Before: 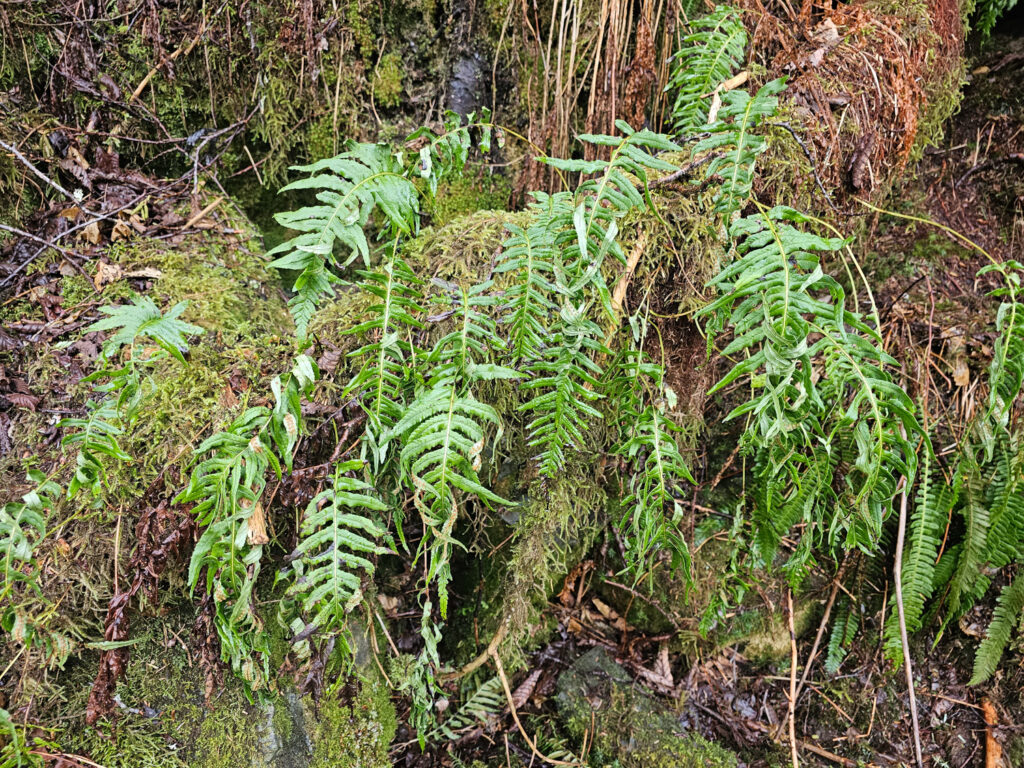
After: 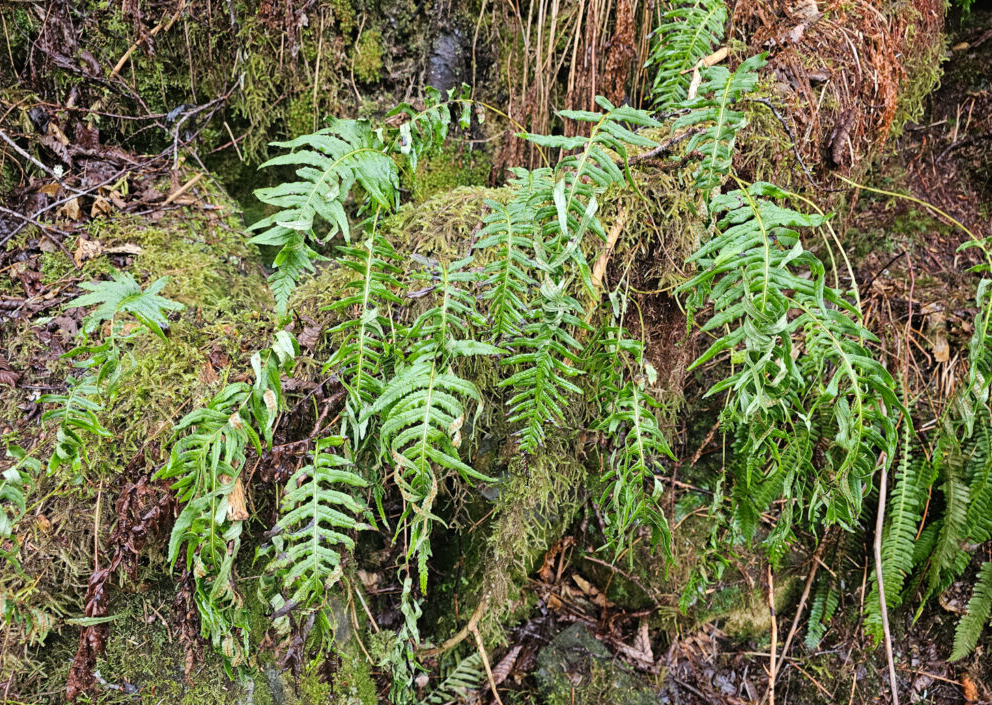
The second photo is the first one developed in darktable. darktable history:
crop: left 1.964%, top 3.251%, right 1.122%, bottom 4.933%
shadows and highlights: shadows -24.28, highlights 49.77, soften with gaussian
